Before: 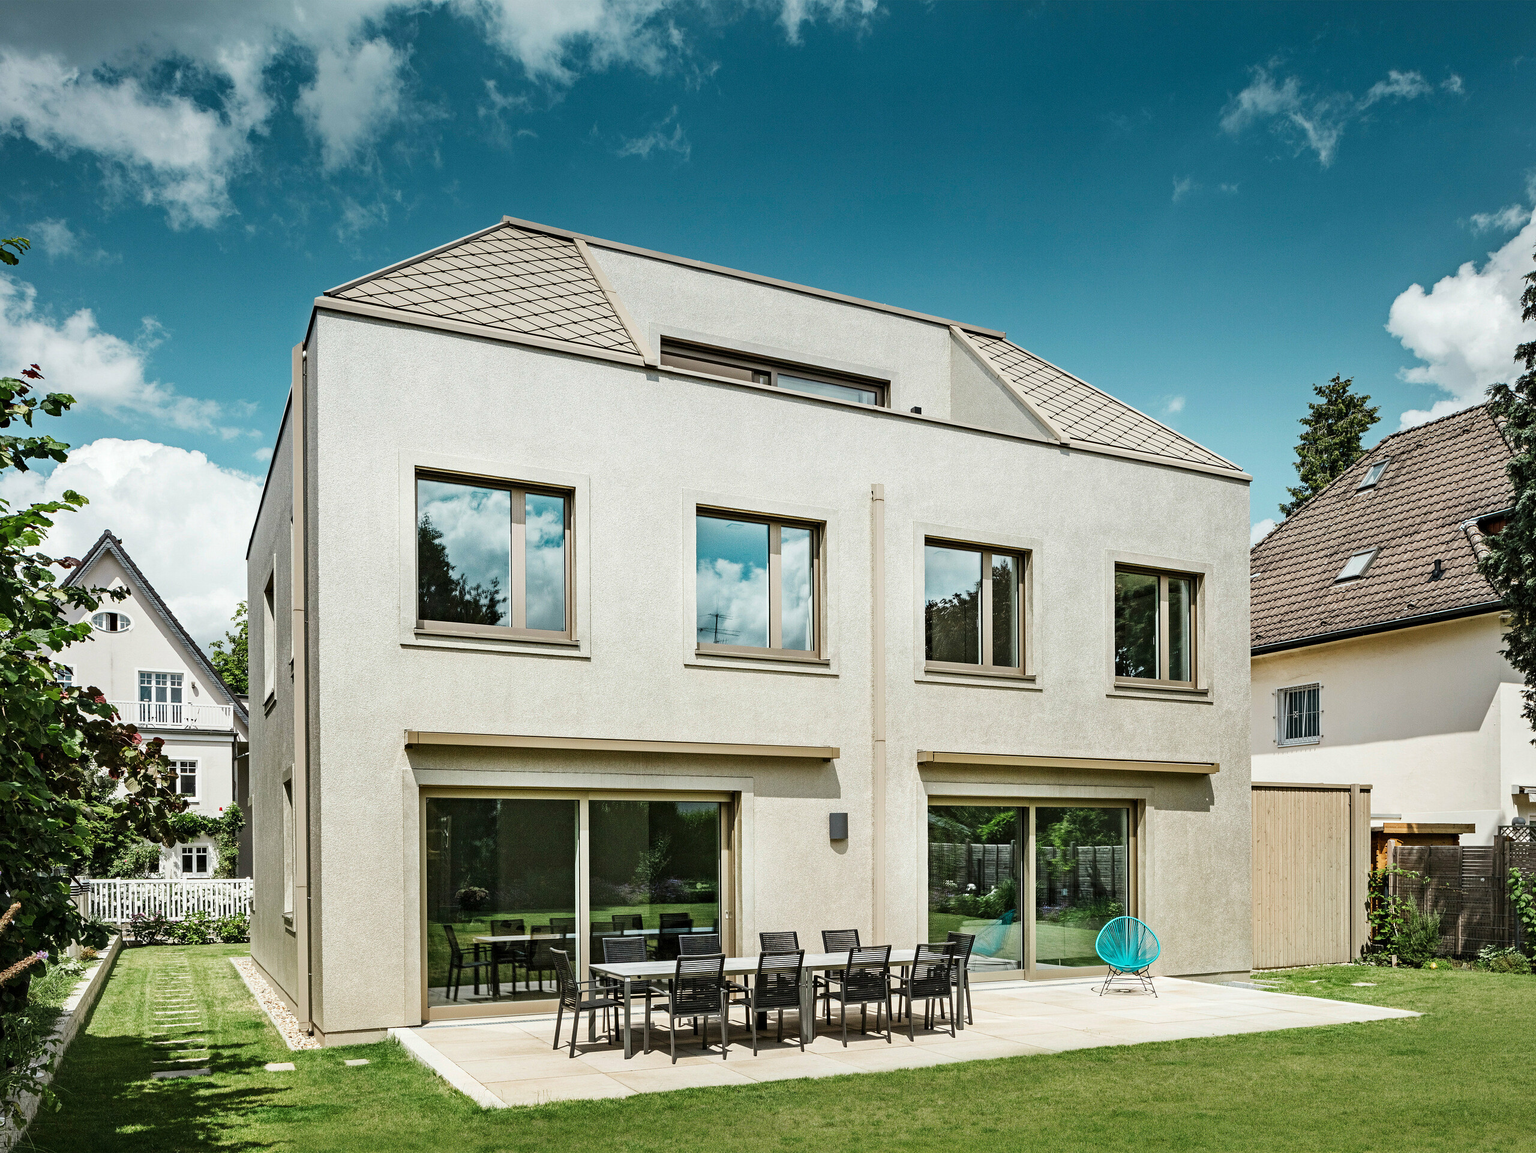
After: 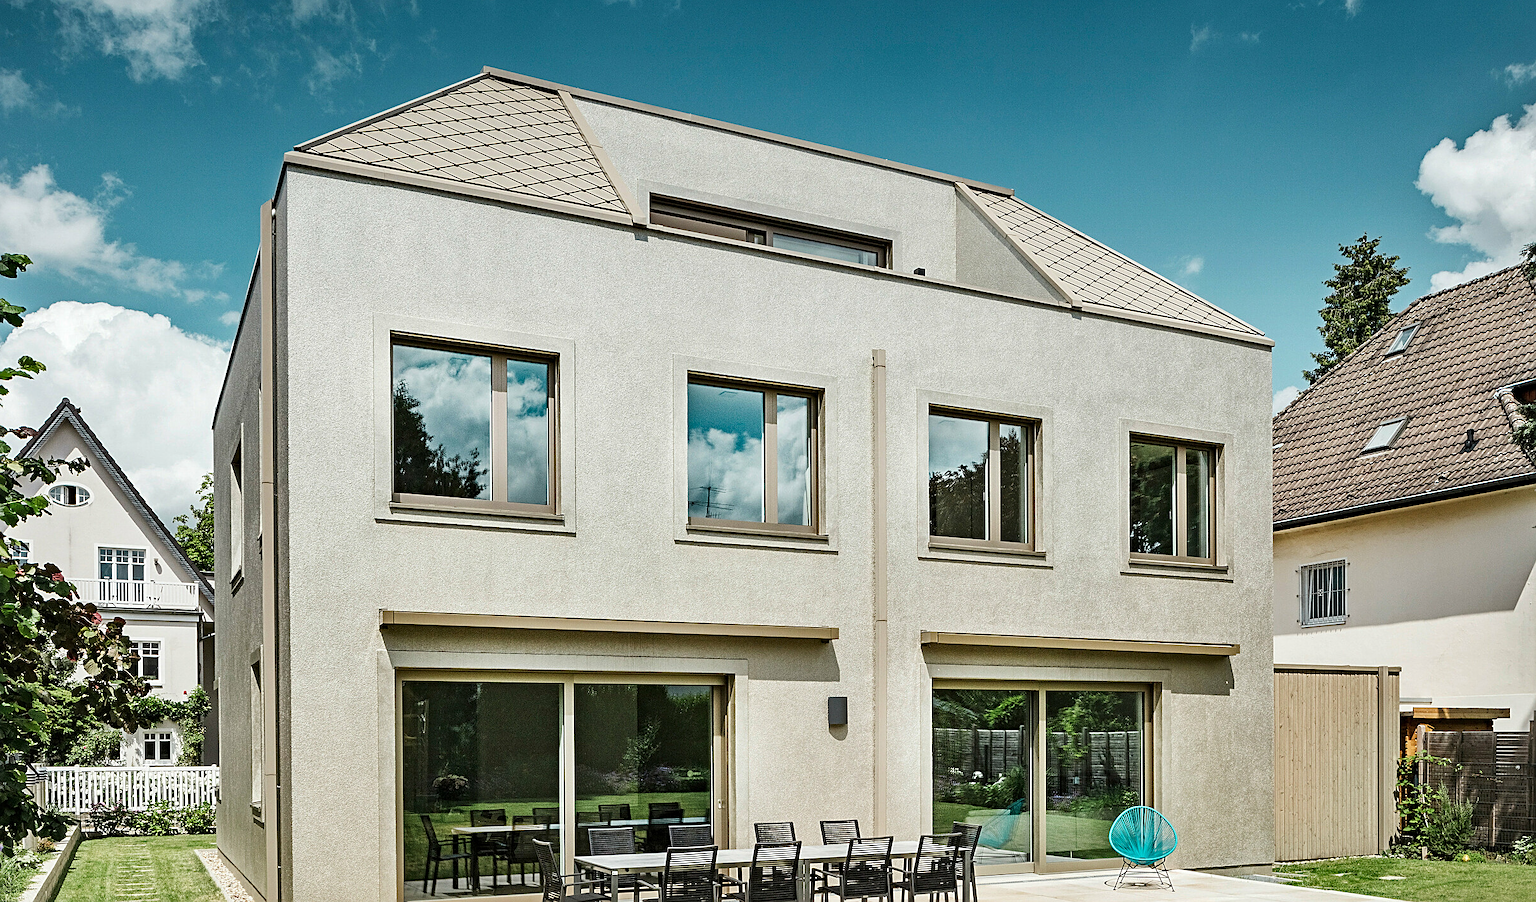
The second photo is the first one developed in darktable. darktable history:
shadows and highlights: shadows 4.93, soften with gaussian
sharpen: on, module defaults
crop and rotate: left 2.992%, top 13.281%, right 2.301%, bottom 12.574%
